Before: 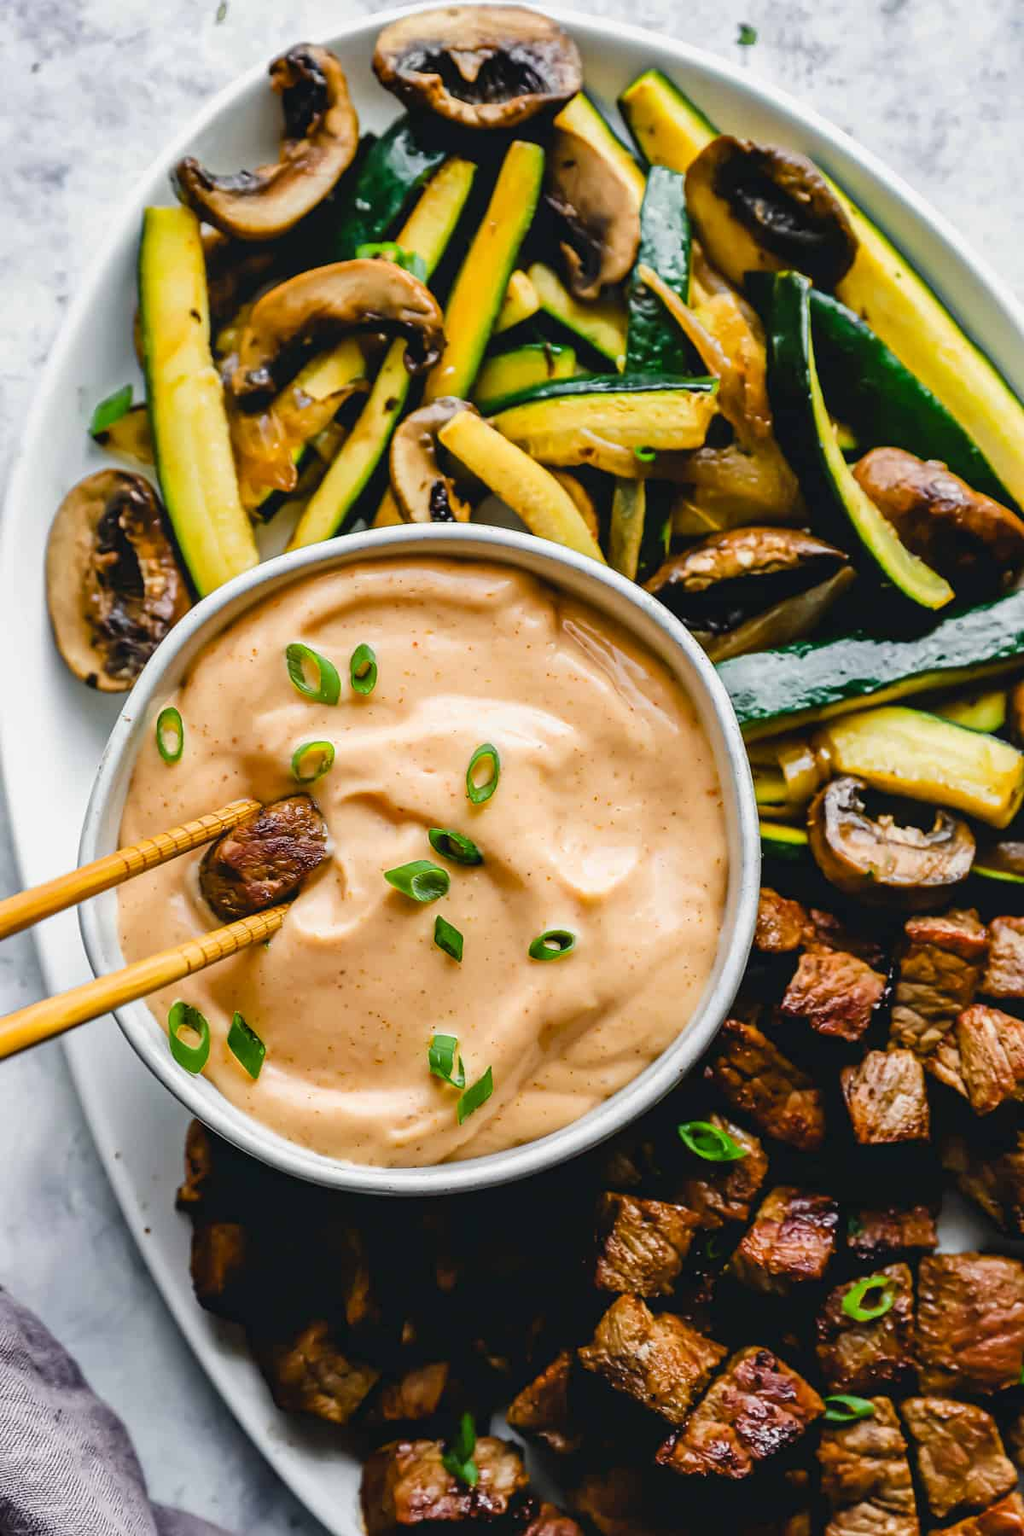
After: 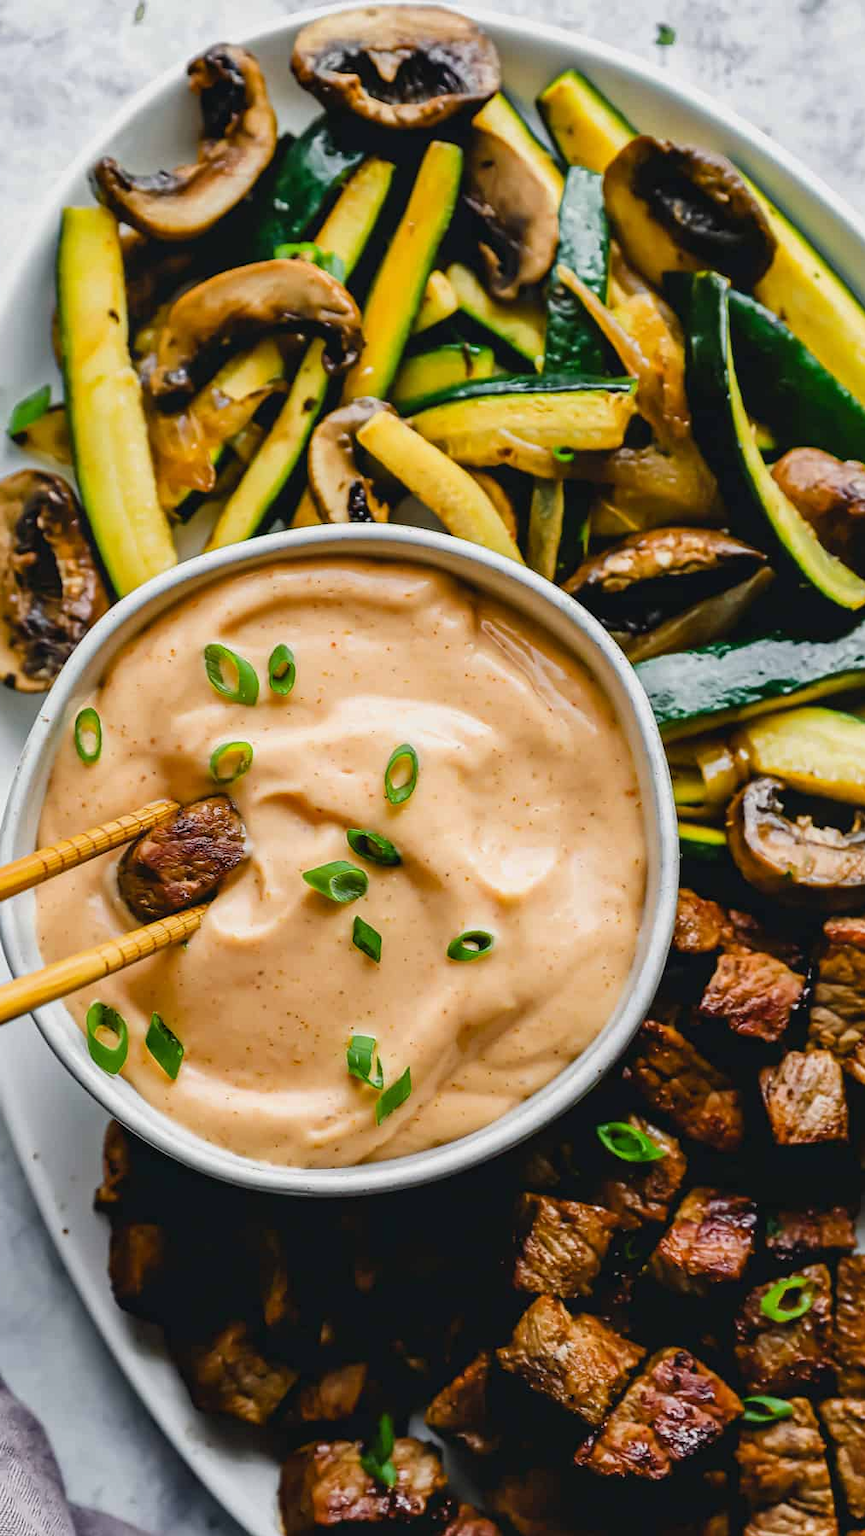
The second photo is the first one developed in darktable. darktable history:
exposure: exposure -0.112 EV, compensate highlight preservation false
crop: left 8.045%, right 7.375%
